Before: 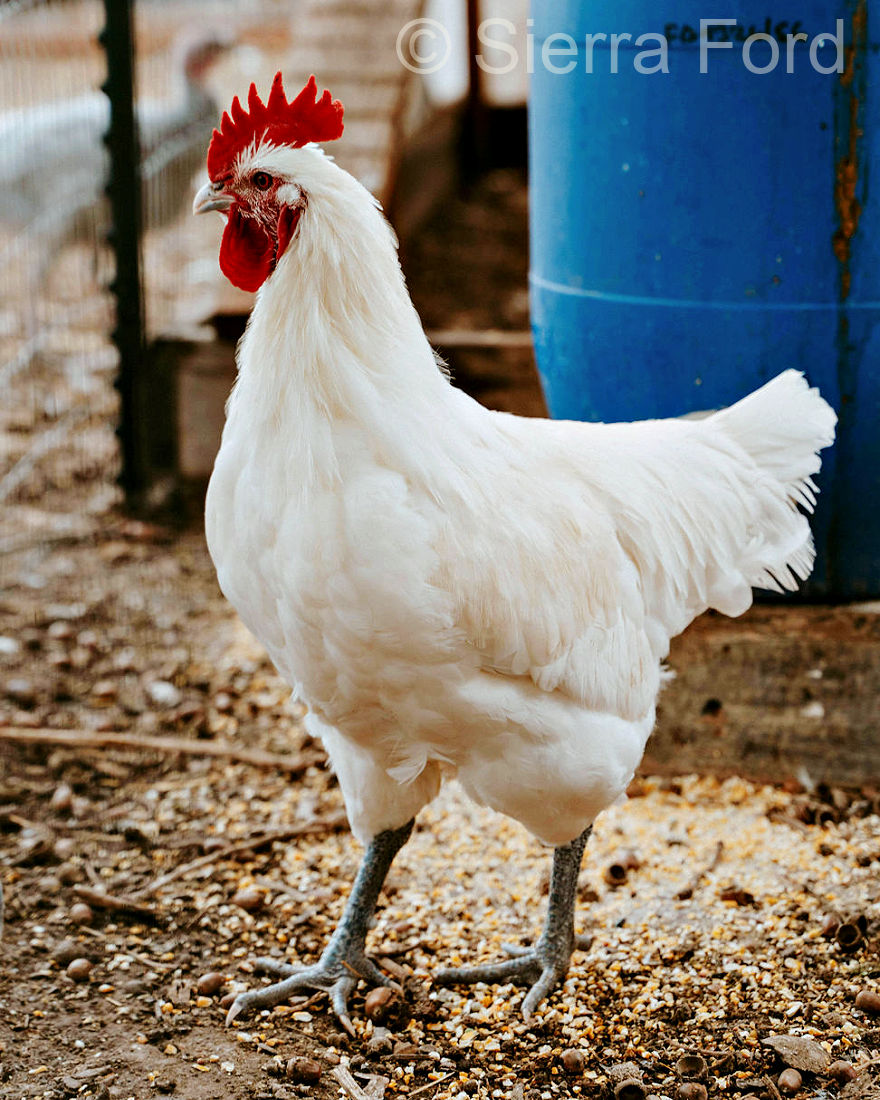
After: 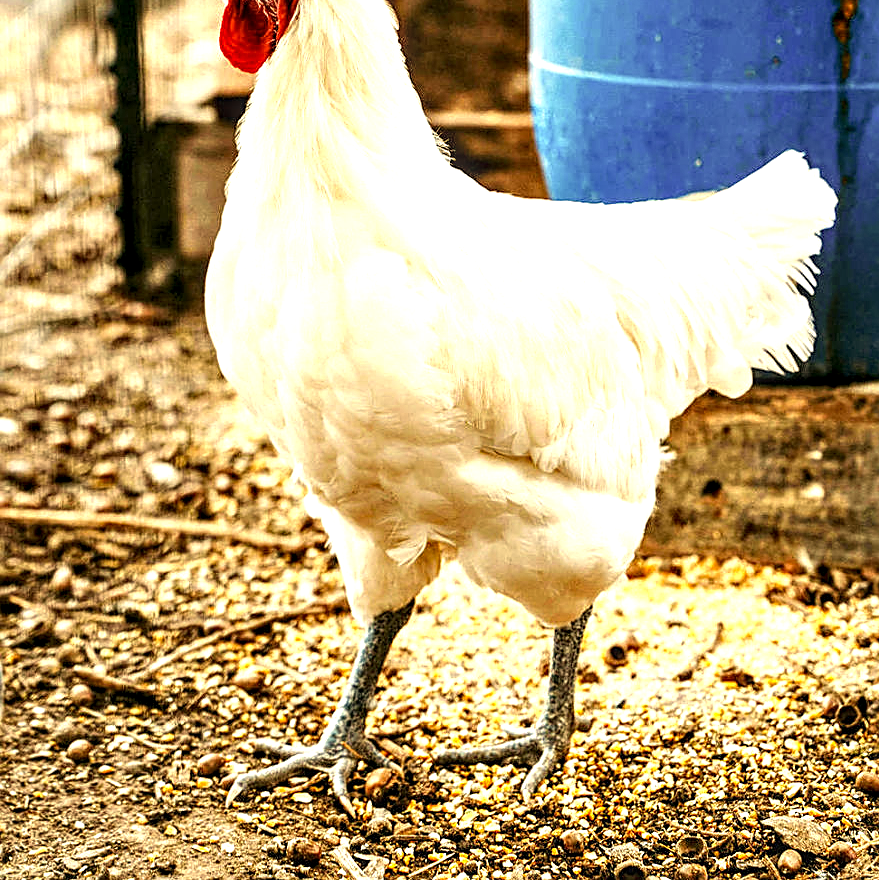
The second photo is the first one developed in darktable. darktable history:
sharpen: on, module defaults
crop and rotate: top 19.998%
local contrast: detail 160%
exposure: black level correction 0, exposure 1.1 EV, compensate exposure bias true, compensate highlight preservation false
color correction: highlights a* 2.72, highlights b* 22.8
